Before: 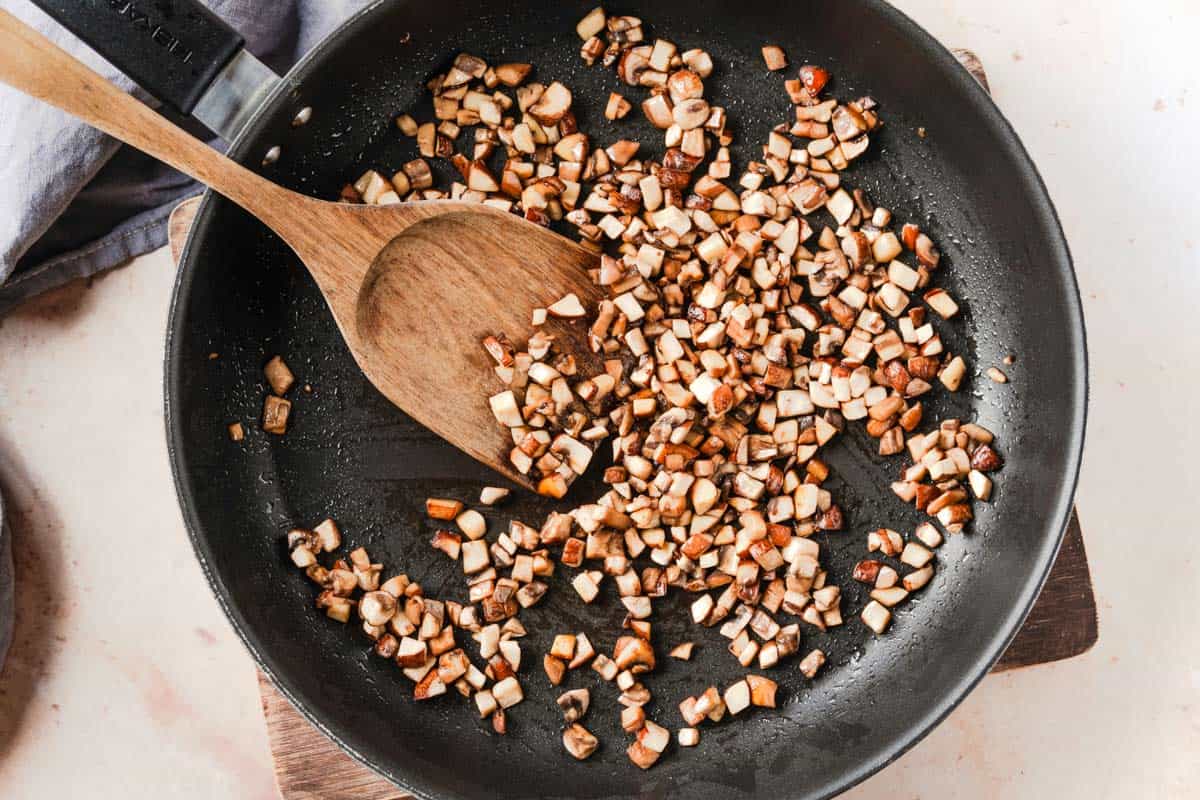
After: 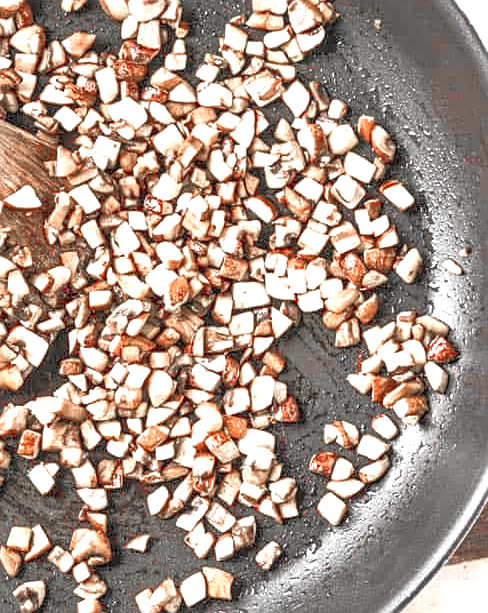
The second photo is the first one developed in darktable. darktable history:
crop: left 45.334%, top 13.547%, right 13.985%, bottom 9.824%
contrast brightness saturation: contrast -0.07, brightness -0.035, saturation -0.105
sharpen: on, module defaults
exposure: black level correction 0, exposure 1 EV, compensate highlight preservation false
local contrast: on, module defaults
tone equalizer: -7 EV 0.16 EV, -6 EV 0.593 EV, -5 EV 1.15 EV, -4 EV 1.34 EV, -3 EV 1.13 EV, -2 EV 0.6 EV, -1 EV 0.152 EV
color zones: curves: ch1 [(0, 0.831) (0.08, 0.771) (0.157, 0.268) (0.241, 0.207) (0.562, -0.005) (0.714, -0.013) (0.876, 0.01) (1, 0.831)]
